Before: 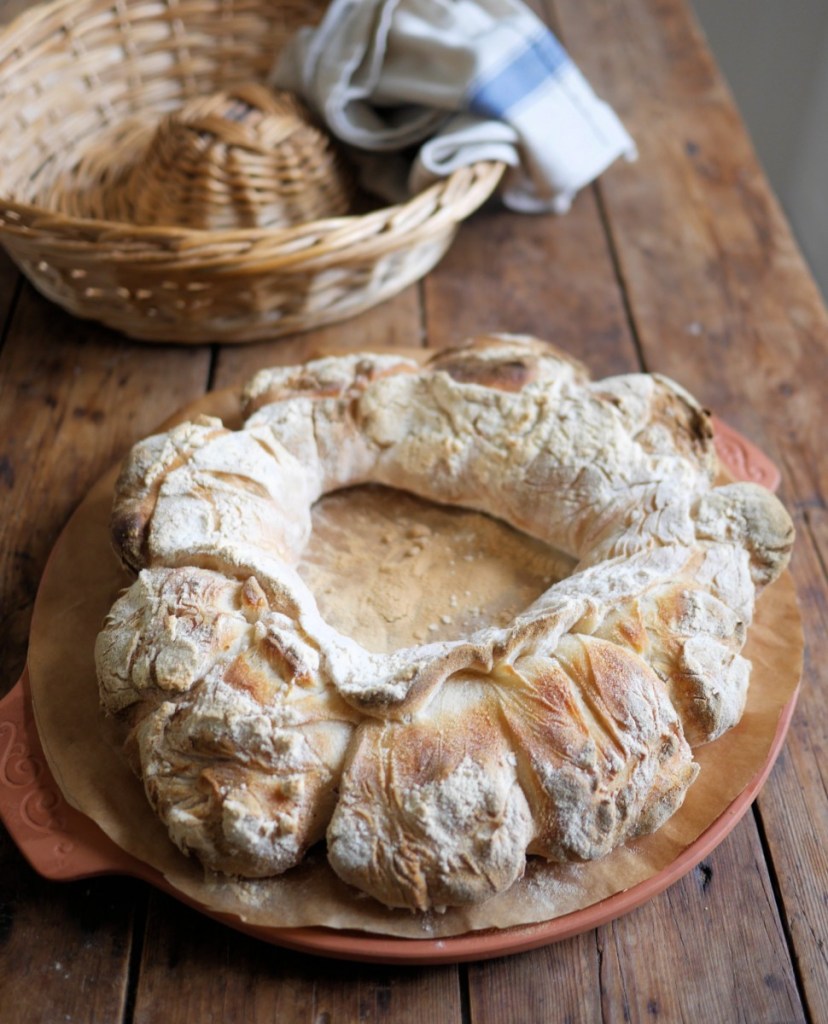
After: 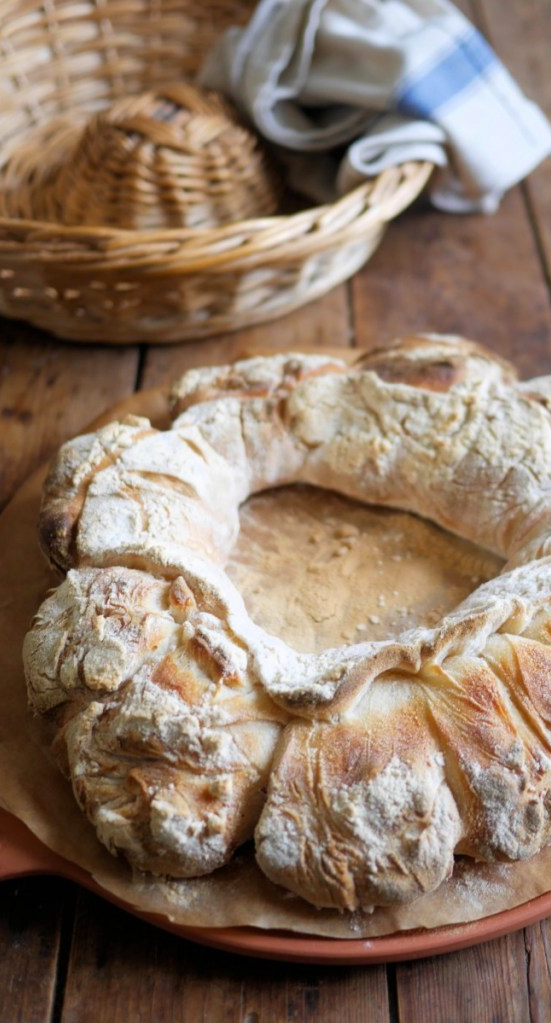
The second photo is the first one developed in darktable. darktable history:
contrast brightness saturation: saturation 0.1
crop and rotate: left 8.786%, right 24.548%
